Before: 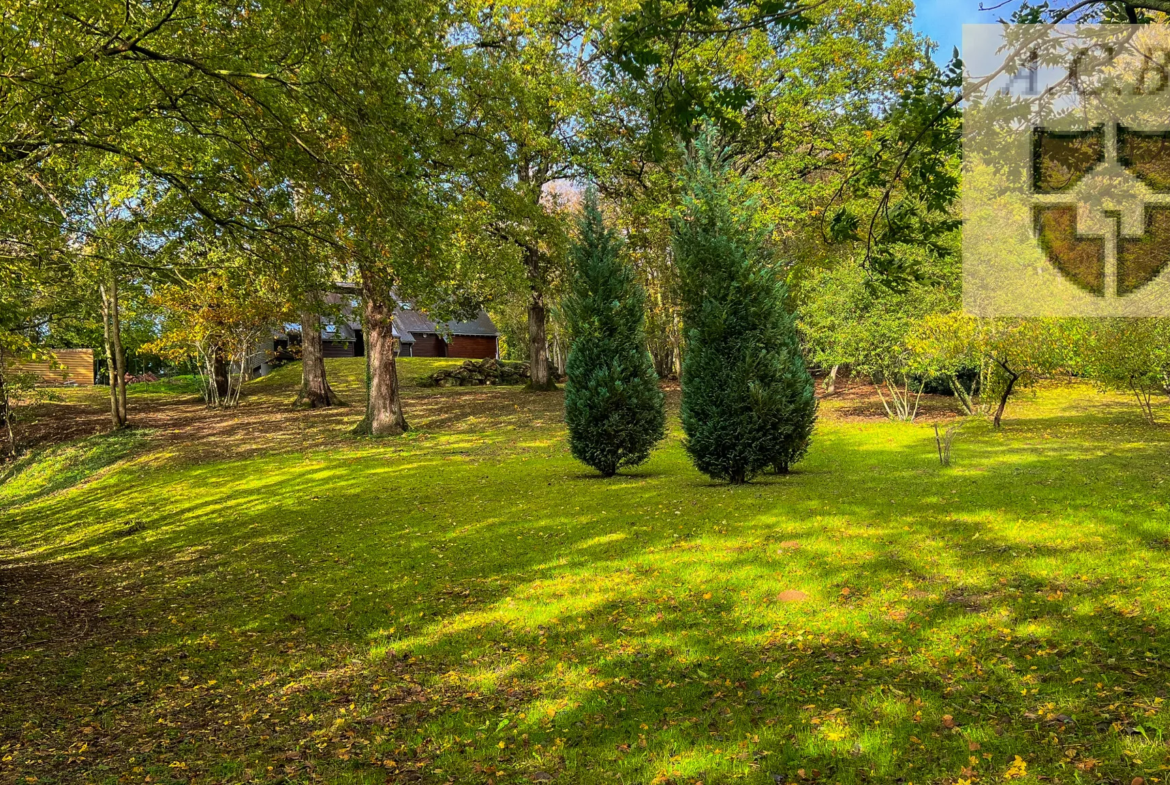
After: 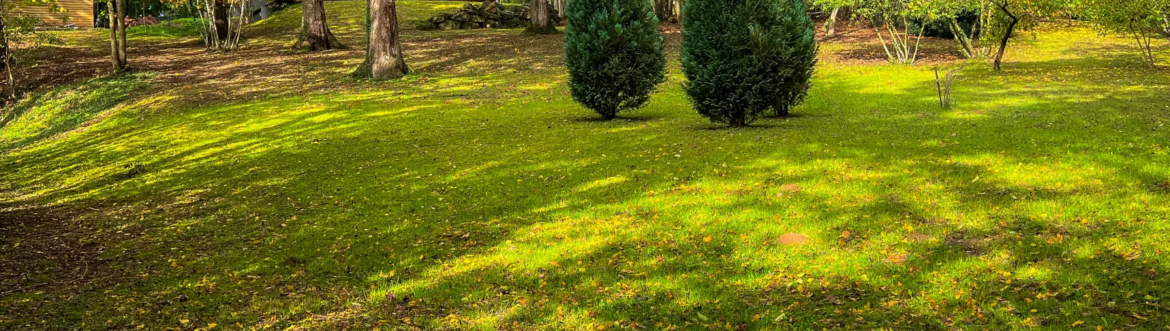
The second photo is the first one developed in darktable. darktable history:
crop: top 45.603%, bottom 12.184%
